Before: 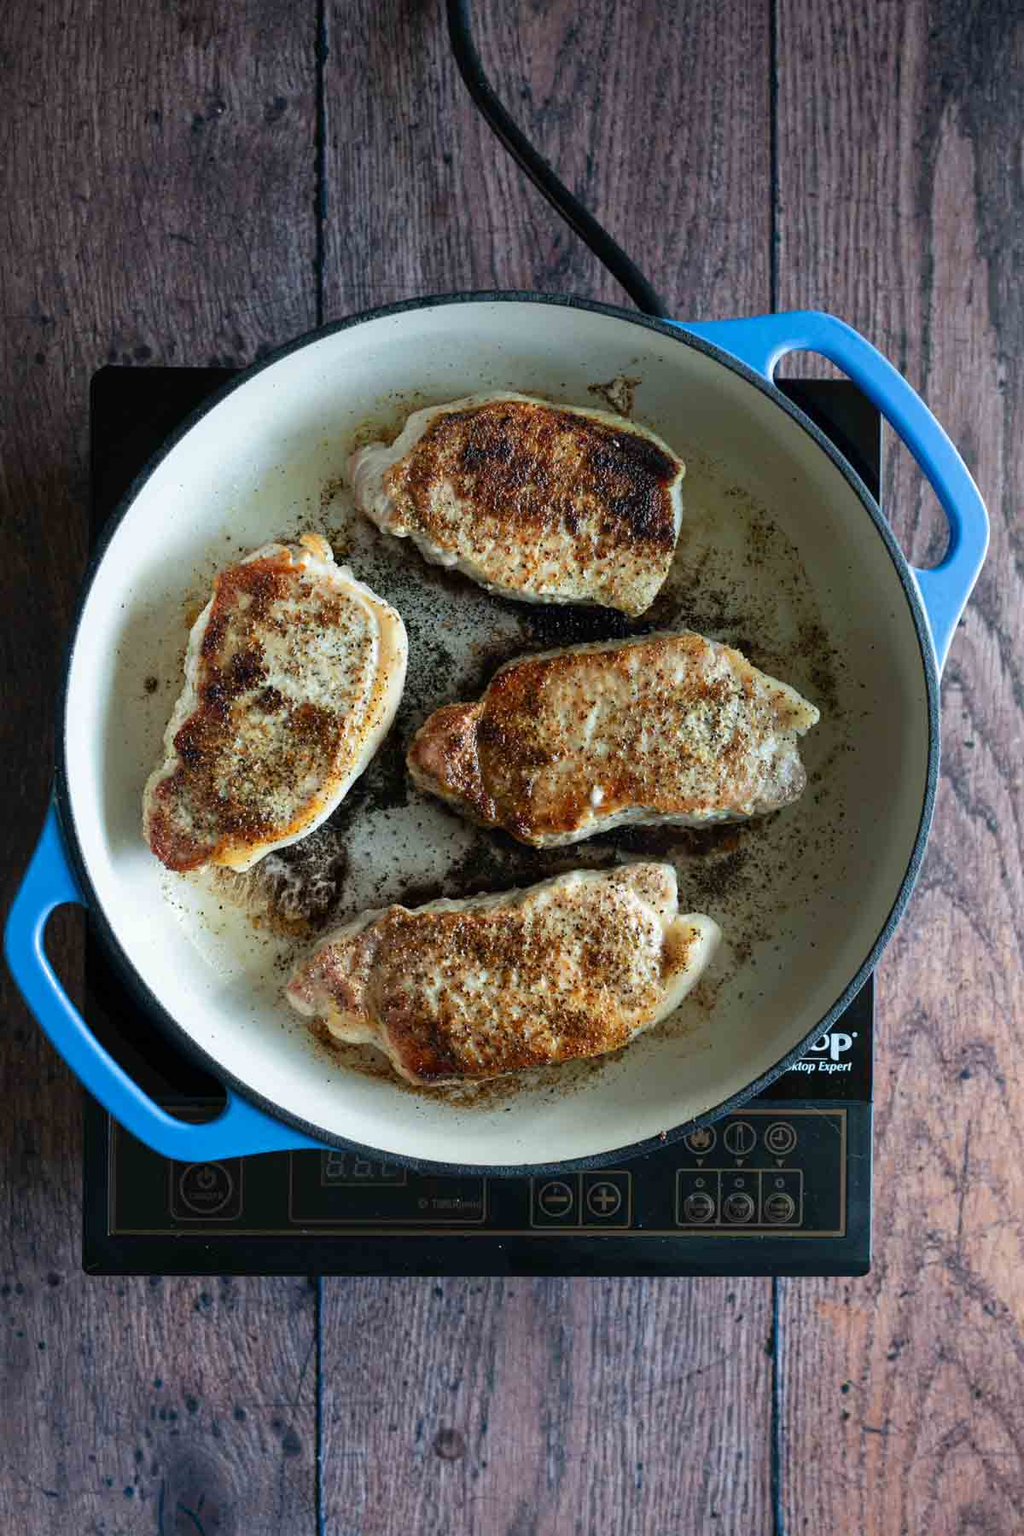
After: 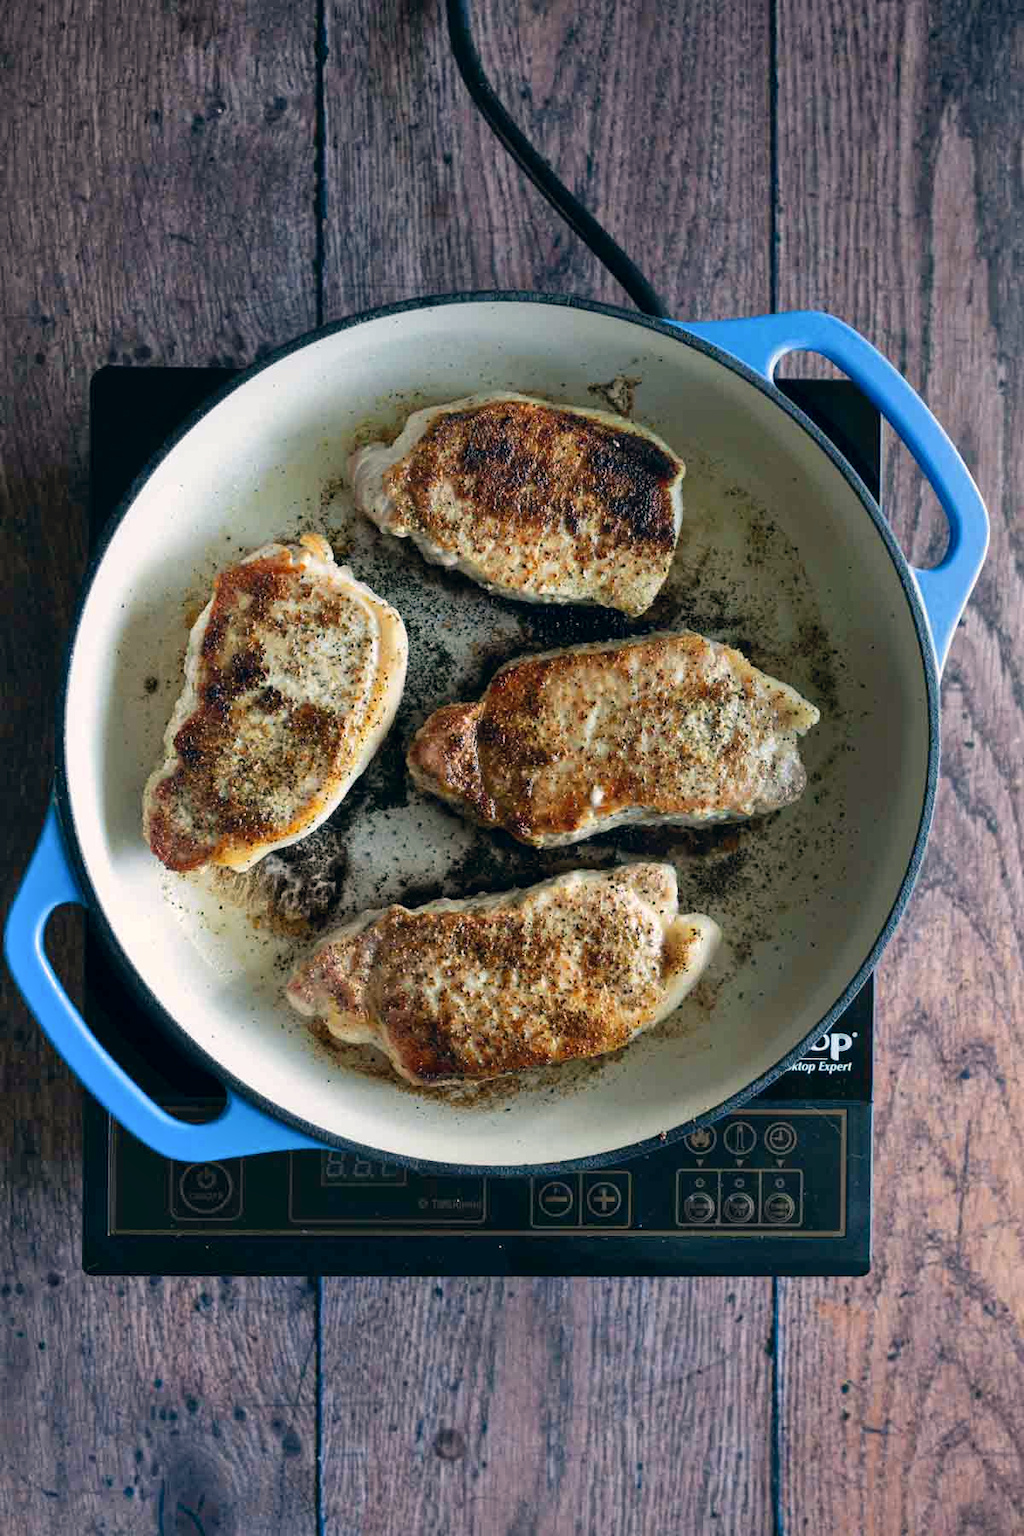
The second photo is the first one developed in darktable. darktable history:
shadows and highlights: highlights color adjustment 0%, low approximation 0.01, soften with gaussian
color correction: highlights a* 5.38, highlights b* 5.3, shadows a* -4.26, shadows b* -5.11
